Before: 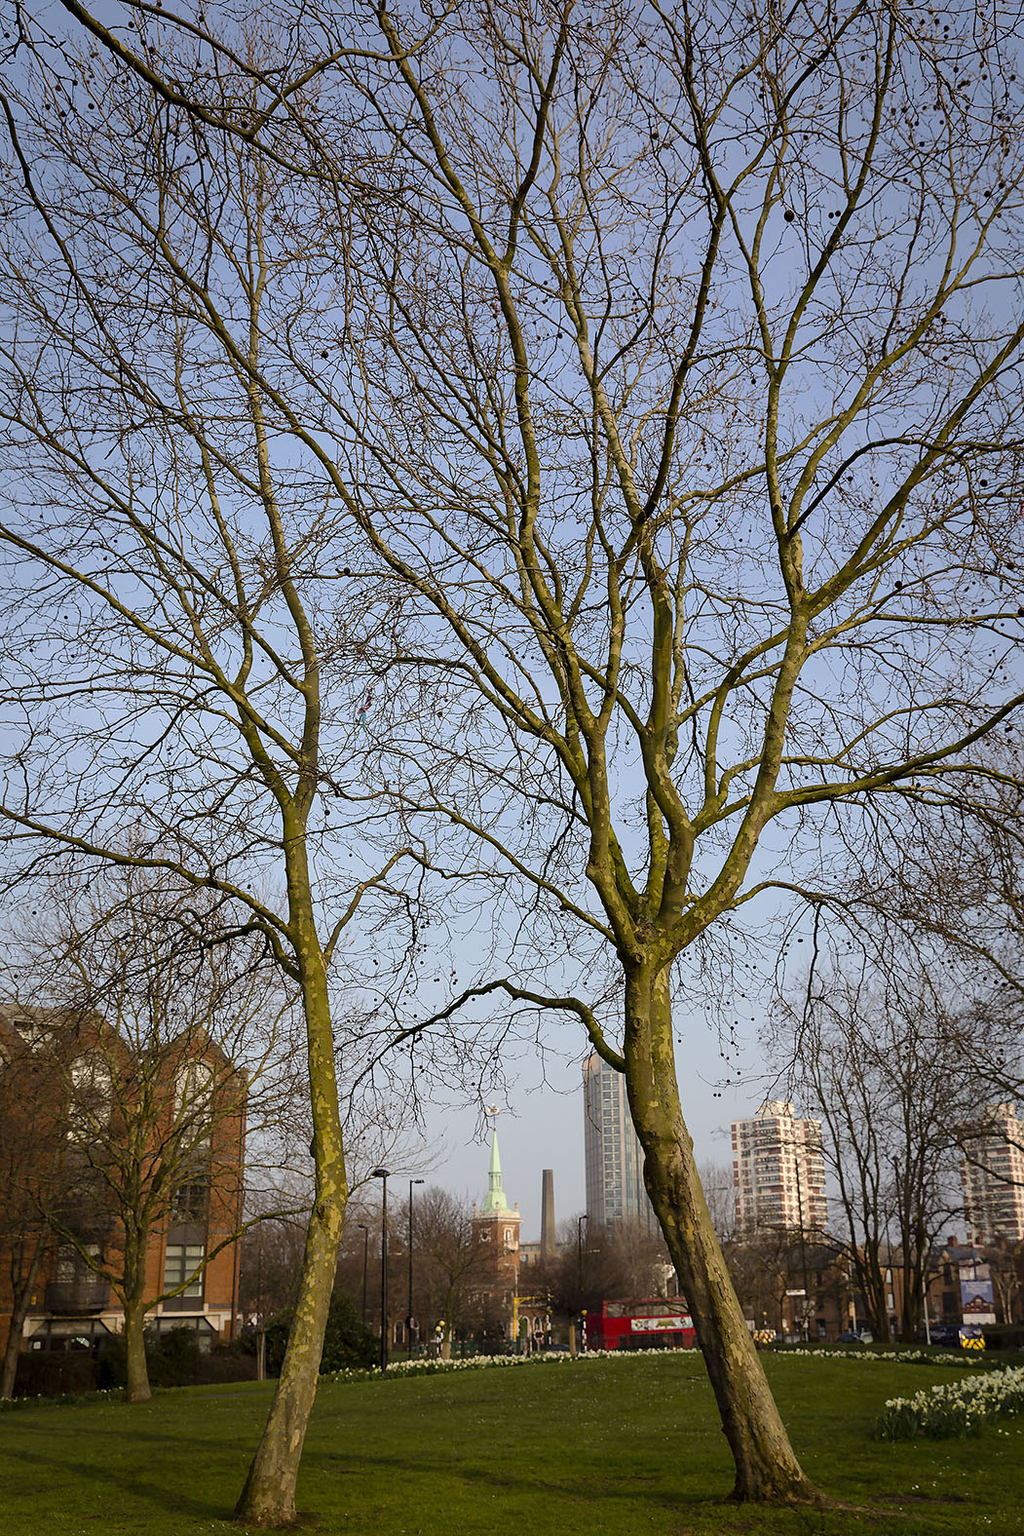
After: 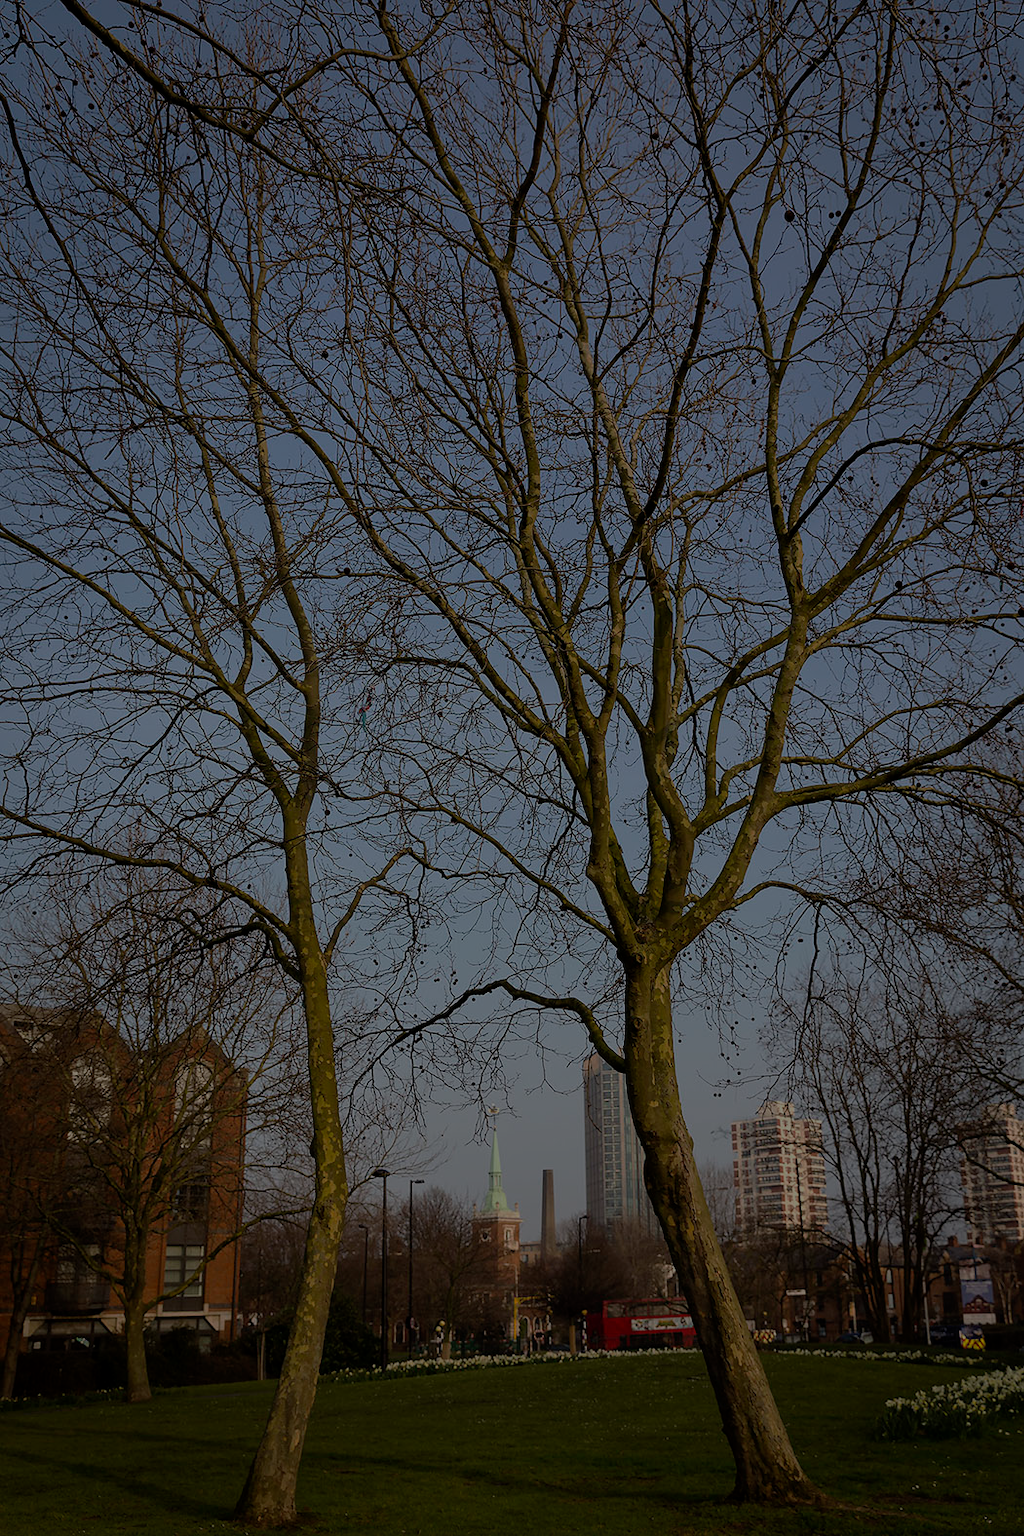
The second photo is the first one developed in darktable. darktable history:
bloom: size 15%, threshold 97%, strength 7%
exposure: exposure -2.002 EV, compensate highlight preservation false
